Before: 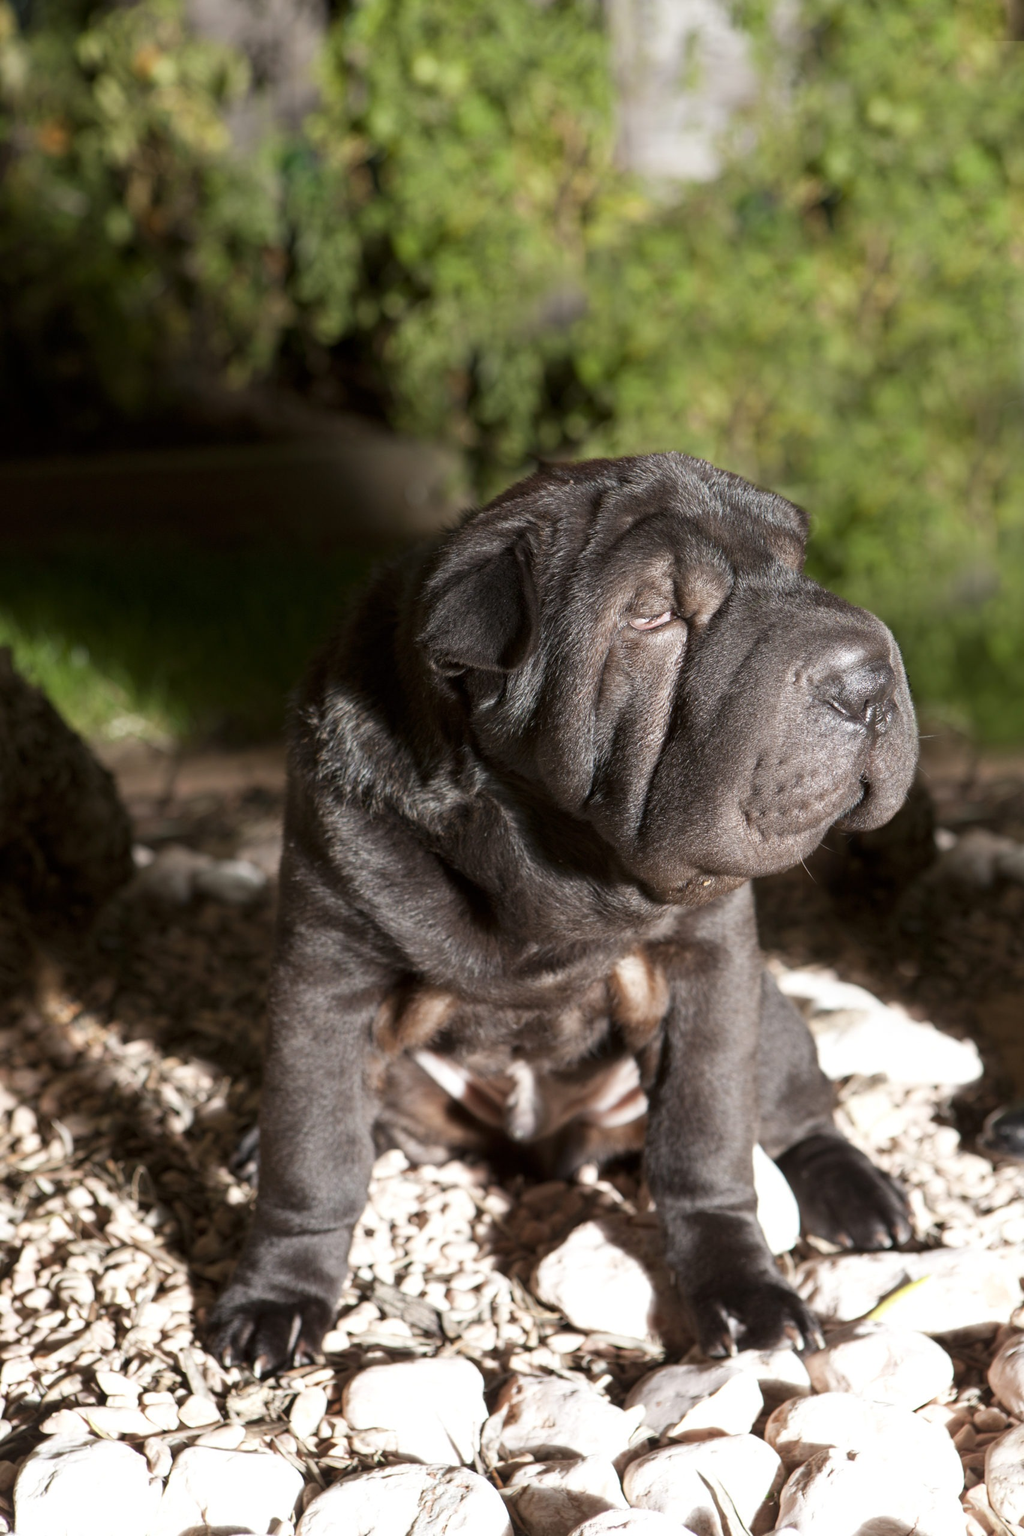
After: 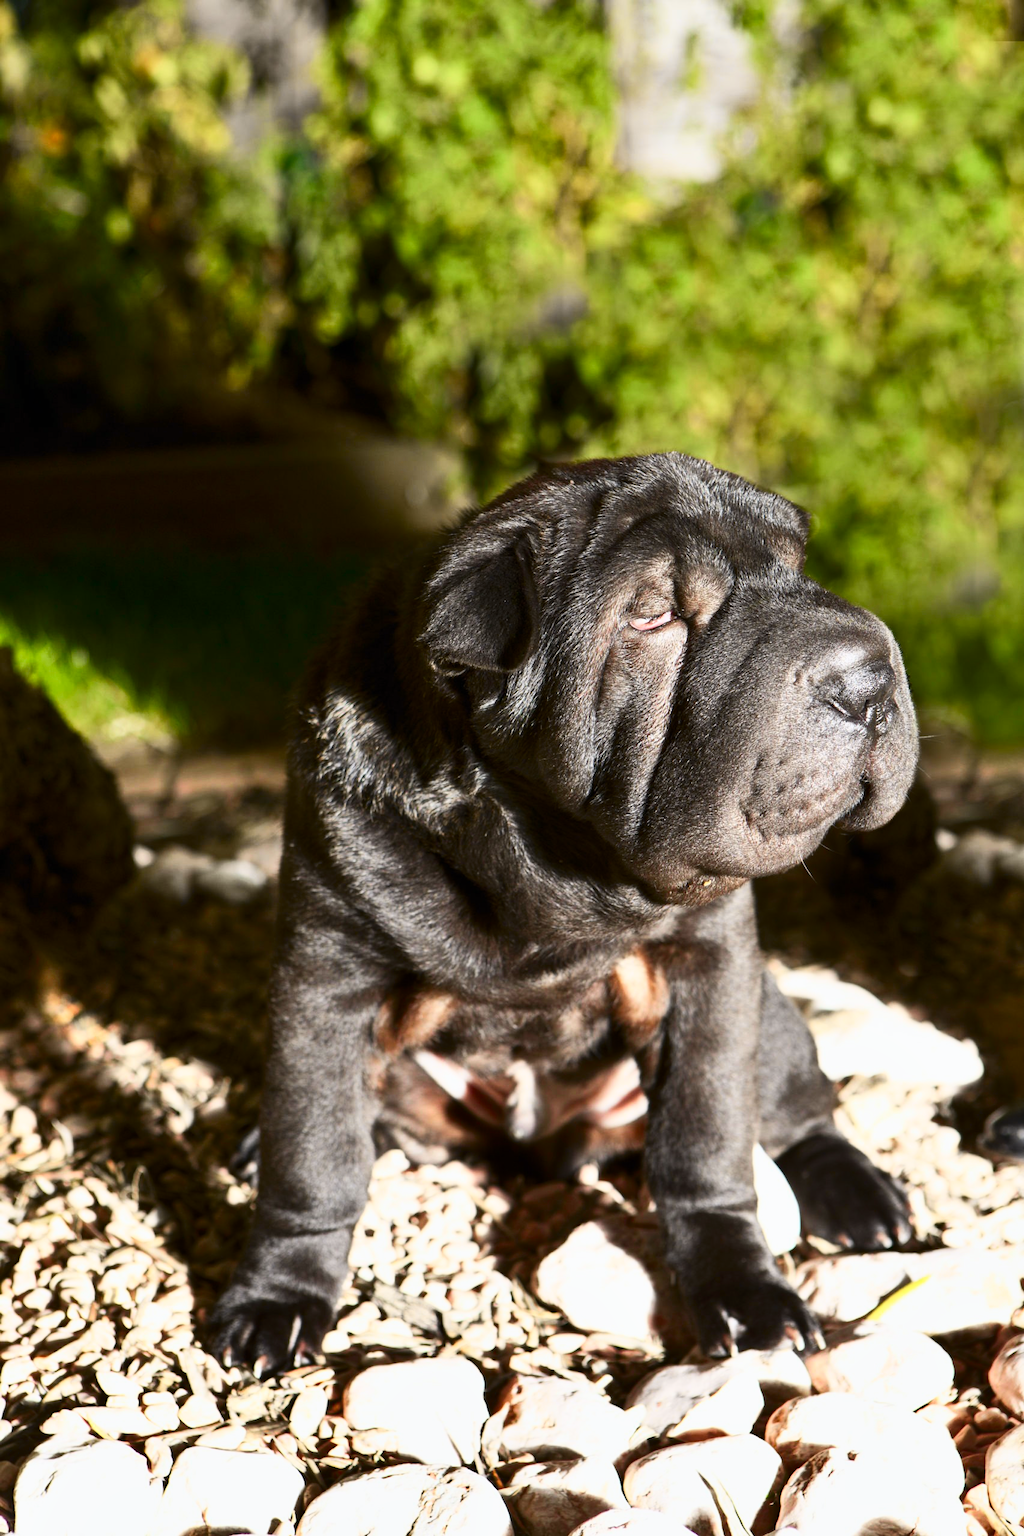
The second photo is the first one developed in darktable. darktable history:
tone equalizer: edges refinement/feathering 500, mask exposure compensation -1.57 EV, preserve details no
tone curve: curves: ch0 [(0, 0) (0.187, 0.12) (0.384, 0.363) (0.577, 0.681) (0.735, 0.881) (0.864, 0.959) (1, 0.987)]; ch1 [(0, 0) (0.402, 0.36) (0.476, 0.466) (0.501, 0.501) (0.518, 0.514) (0.564, 0.614) (0.614, 0.664) (0.741, 0.829) (1, 1)]; ch2 [(0, 0) (0.429, 0.387) (0.483, 0.481) (0.503, 0.501) (0.522, 0.533) (0.564, 0.605) (0.615, 0.697) (0.702, 0.774) (1, 0.895)], color space Lab, independent channels, preserve colors none
shadows and highlights: low approximation 0.01, soften with gaussian
